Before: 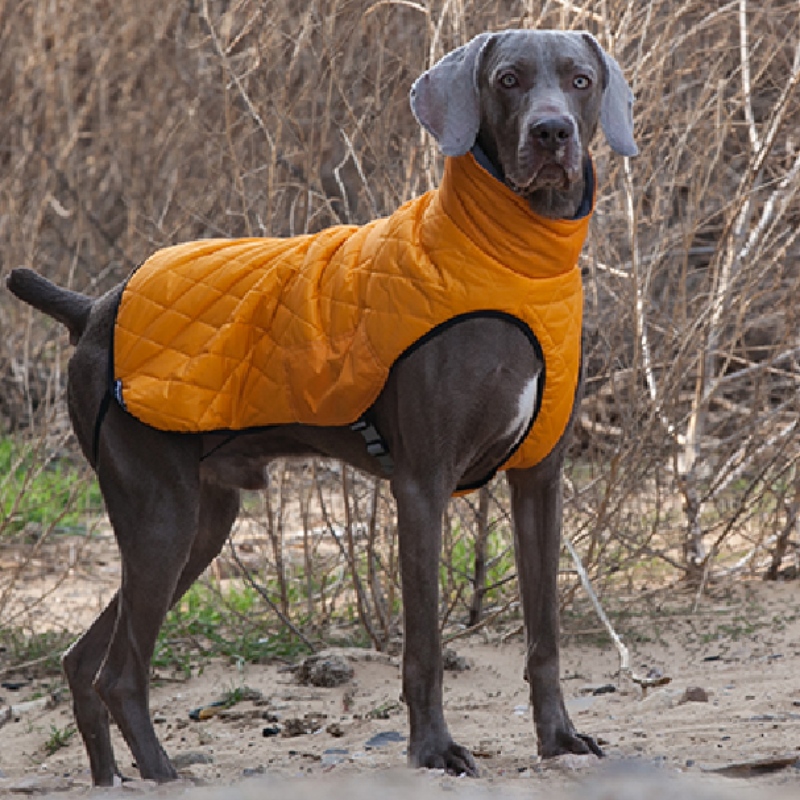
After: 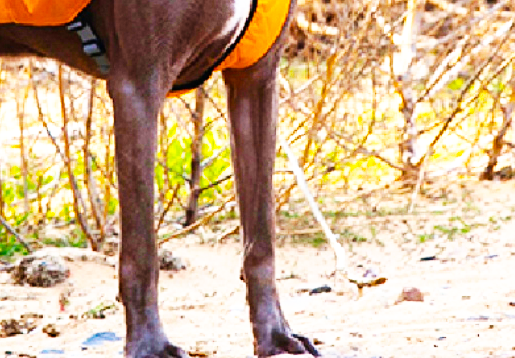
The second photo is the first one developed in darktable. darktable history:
crop and rotate: left 35.509%, top 50.238%, bottom 4.934%
base curve: curves: ch0 [(0, 0) (0.007, 0.004) (0.027, 0.03) (0.046, 0.07) (0.207, 0.54) (0.442, 0.872) (0.673, 0.972) (1, 1)], preserve colors none
color balance rgb: linear chroma grading › global chroma 42%, perceptual saturation grading › global saturation 42%, perceptual brilliance grading › global brilliance 25%, global vibrance 33%
